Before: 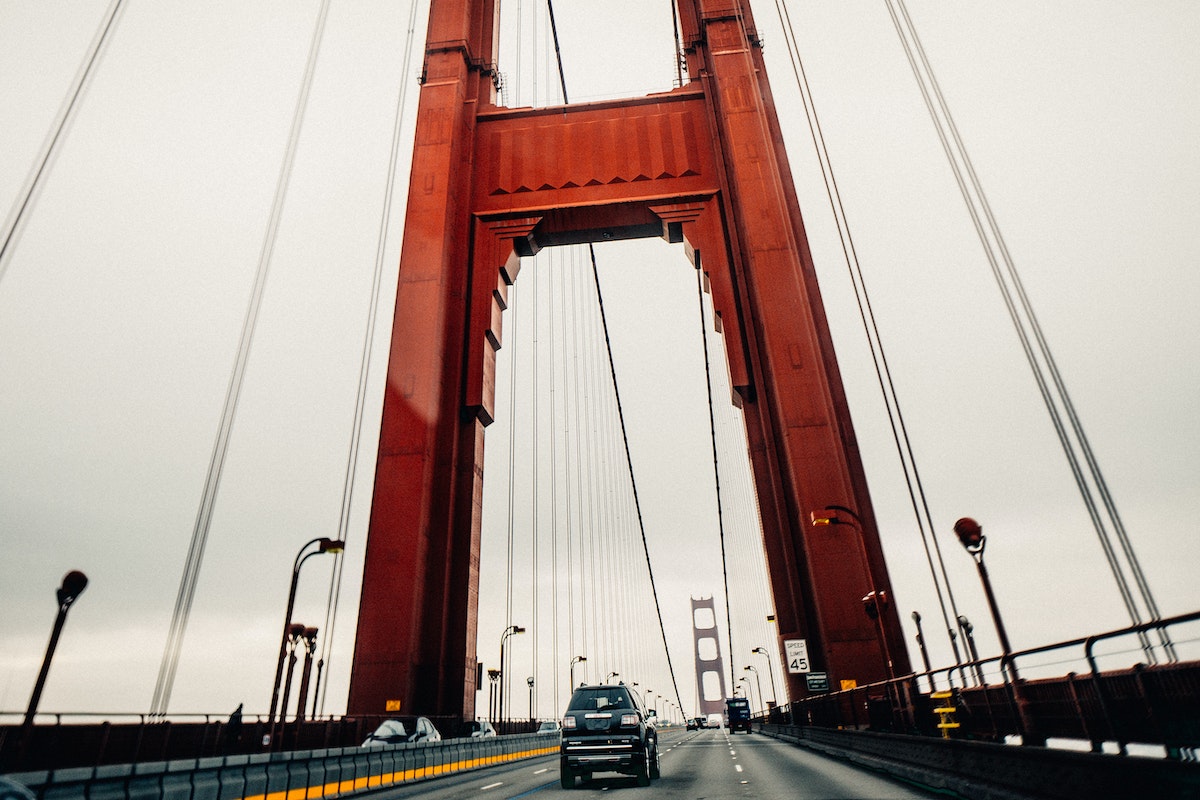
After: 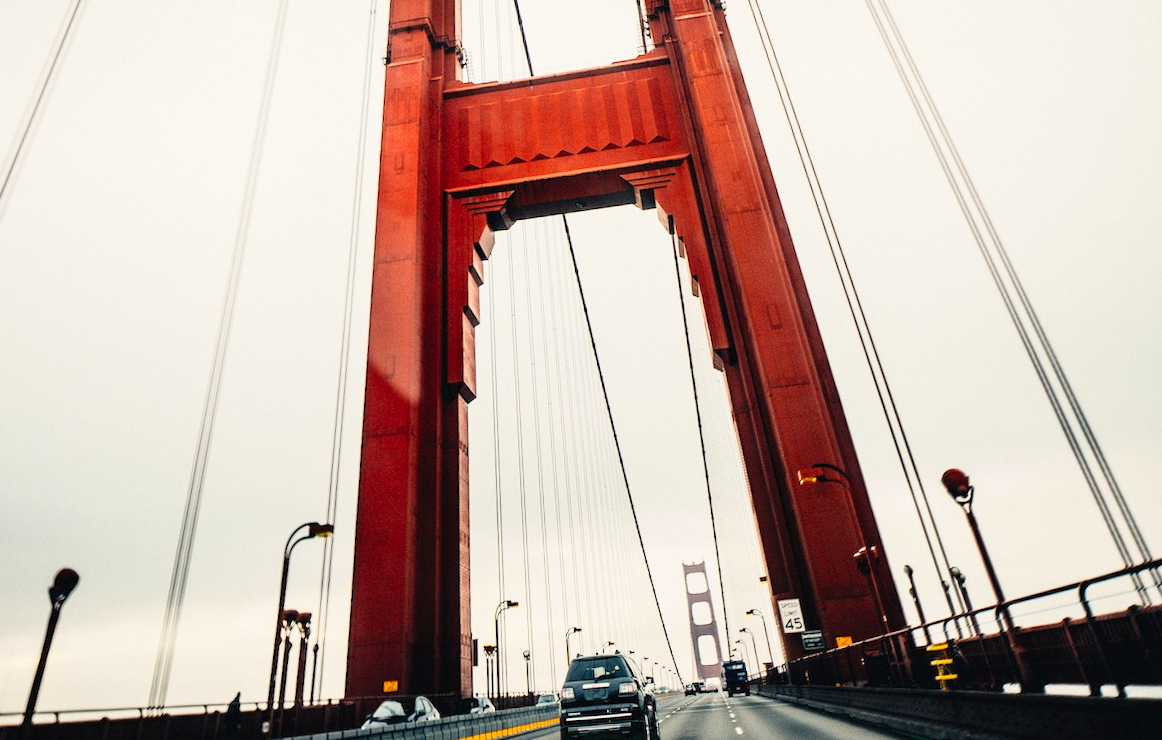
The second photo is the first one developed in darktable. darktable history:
rotate and perspective: rotation -3°, crop left 0.031, crop right 0.968, crop top 0.07, crop bottom 0.93
contrast brightness saturation: contrast 0.2, brightness 0.16, saturation 0.22
